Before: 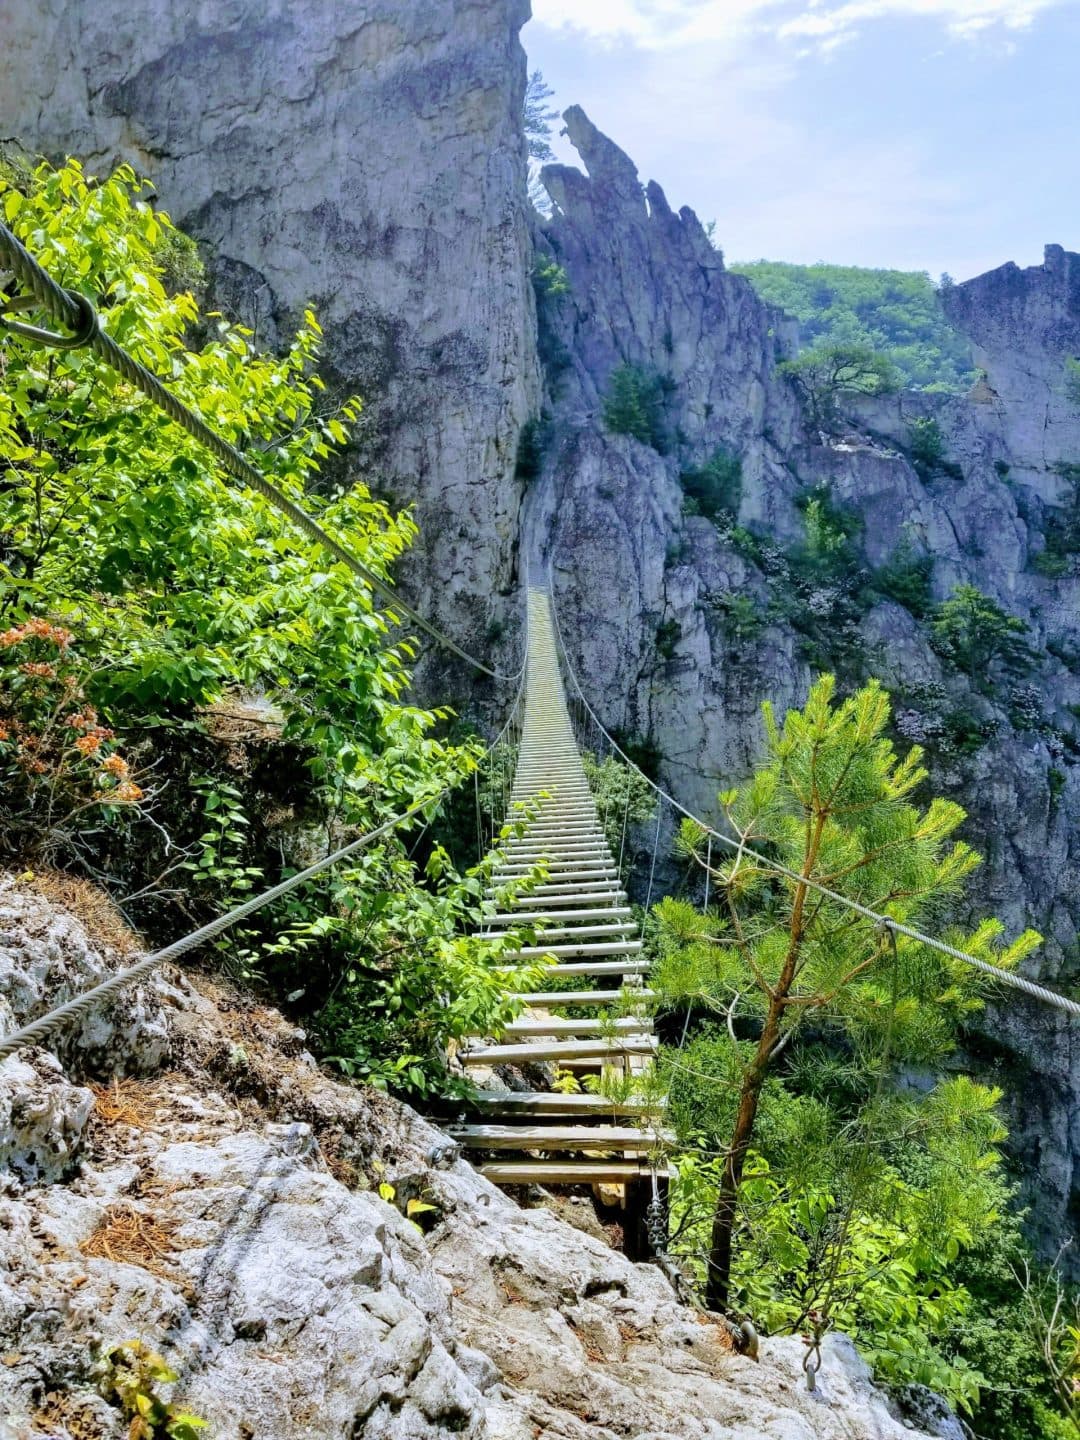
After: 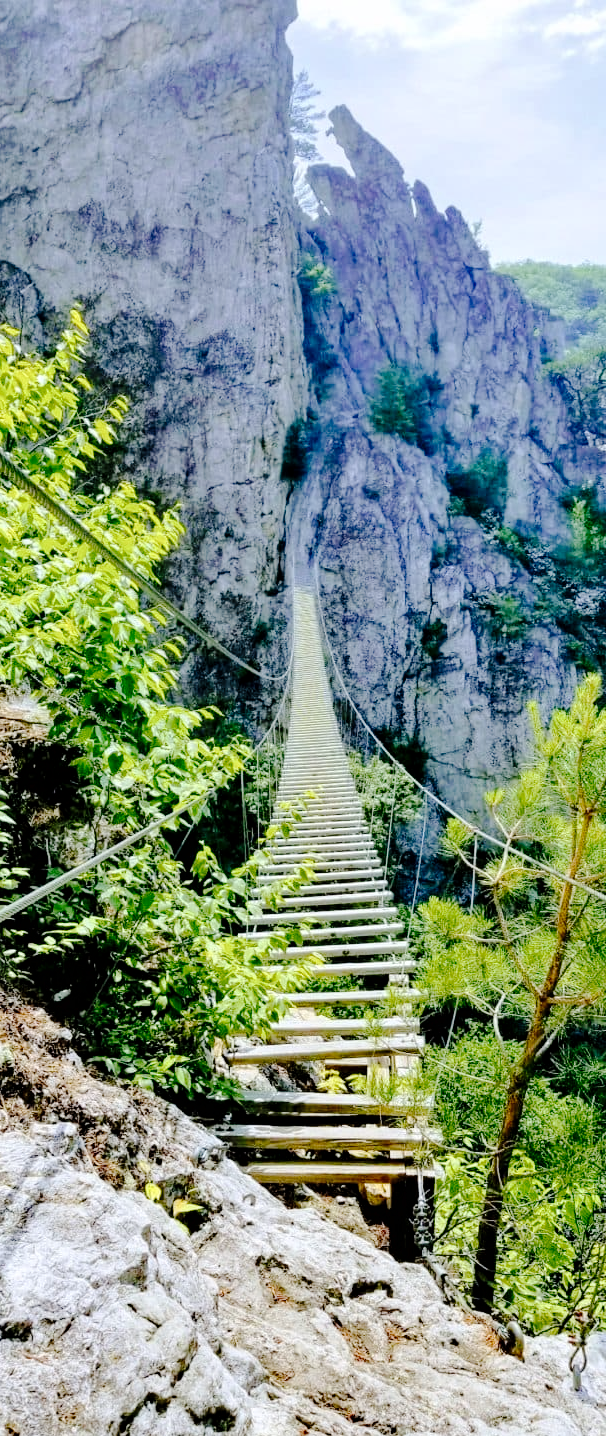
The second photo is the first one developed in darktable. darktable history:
local contrast: highlights 100%, shadows 100%, detail 120%, midtone range 0.2
crop: left 21.674%, right 22.086%
tone curve: curves: ch0 [(0, 0) (0.003, 0.013) (0.011, 0.012) (0.025, 0.011) (0.044, 0.016) (0.069, 0.029) (0.1, 0.045) (0.136, 0.074) (0.177, 0.123) (0.224, 0.207) (0.277, 0.313) (0.335, 0.414) (0.399, 0.509) (0.468, 0.599) (0.543, 0.663) (0.623, 0.728) (0.709, 0.79) (0.801, 0.854) (0.898, 0.925) (1, 1)], preserve colors none
